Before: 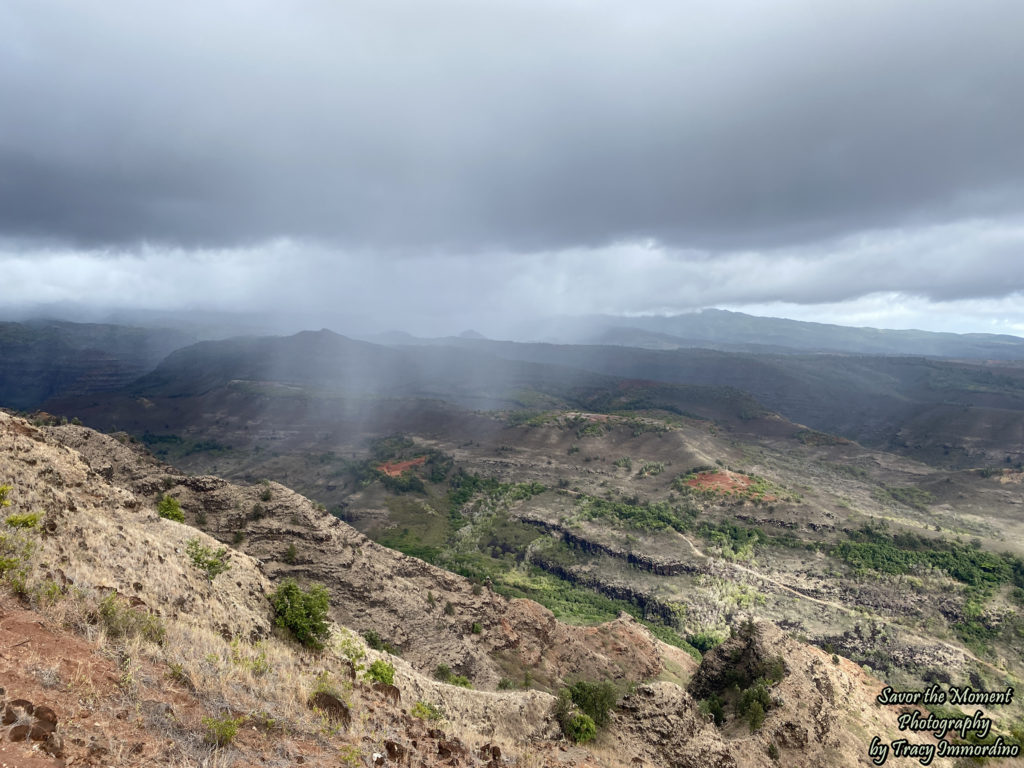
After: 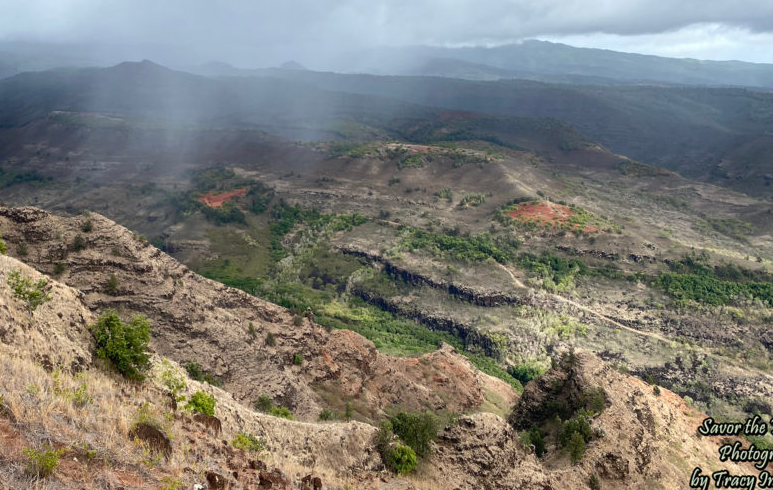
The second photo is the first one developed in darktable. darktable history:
crop and rotate: left 17.483%, top 35.079%, right 7.012%, bottom 0.994%
